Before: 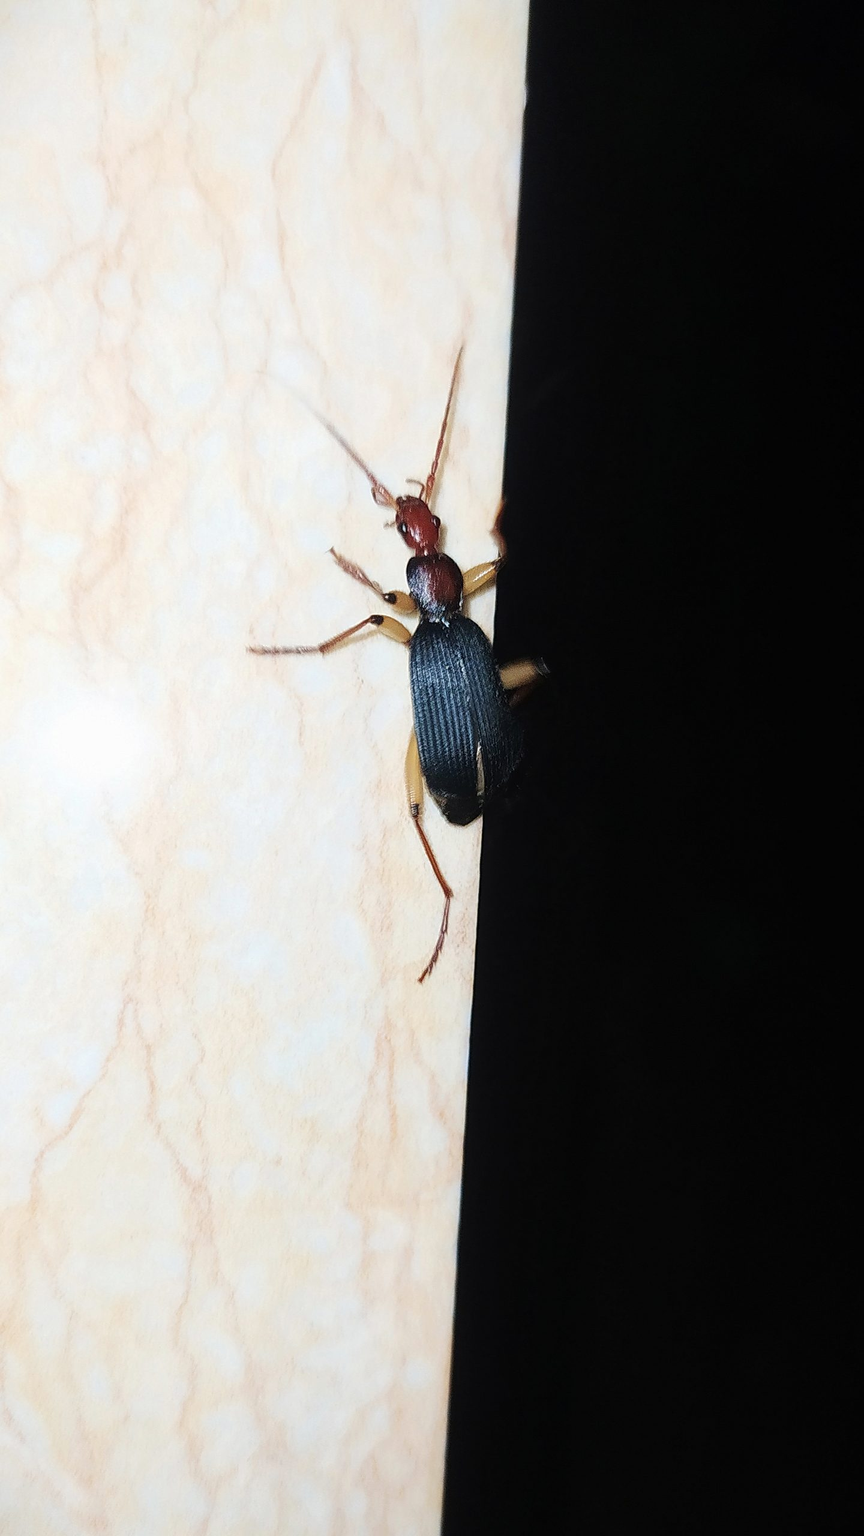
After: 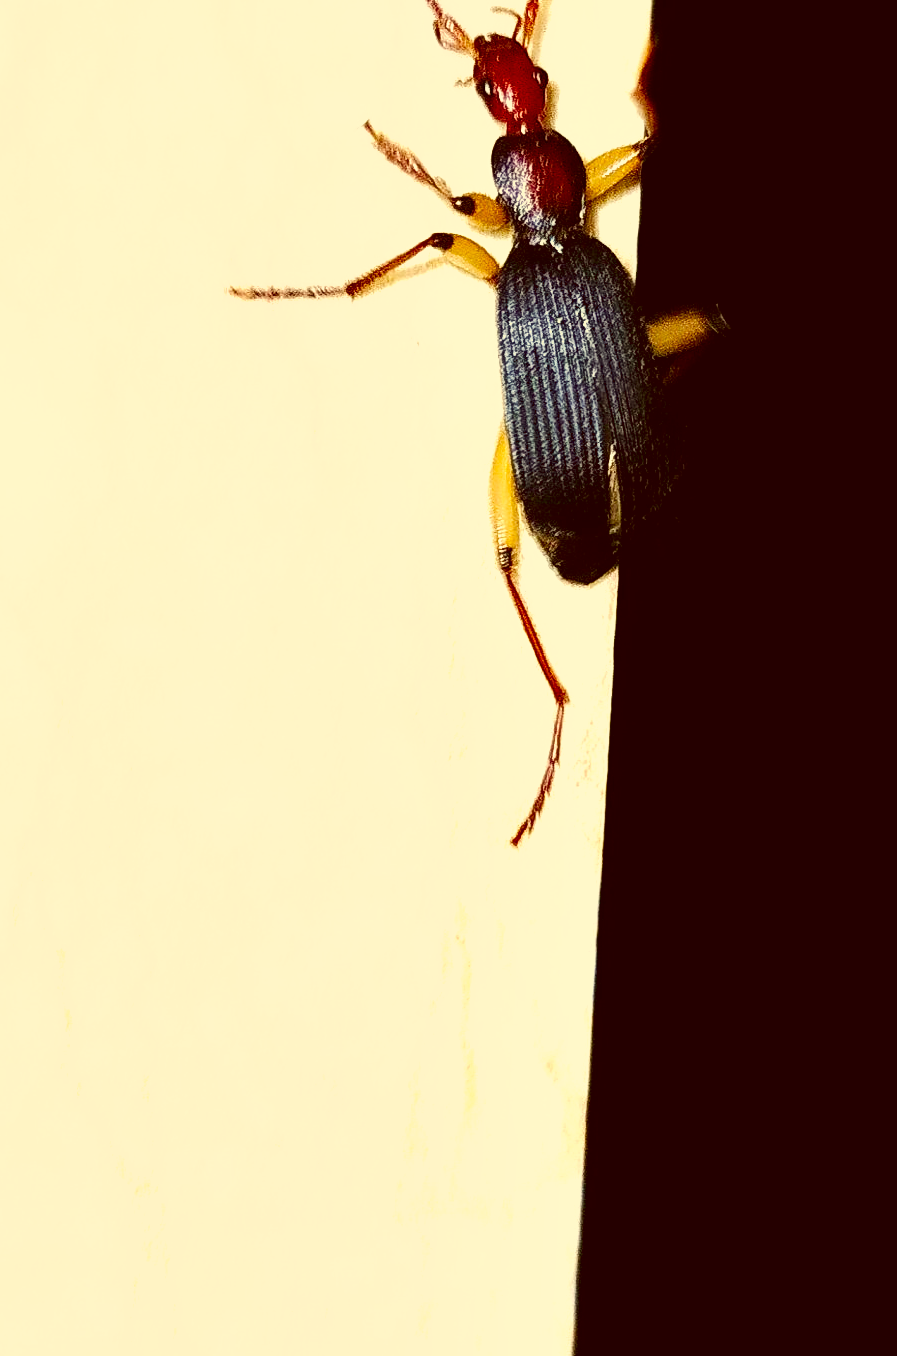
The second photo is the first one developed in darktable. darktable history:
shadows and highlights: shadows 13.55, white point adjustment 1.28, soften with gaussian
exposure: exposure 0.128 EV, compensate highlight preservation false
tone curve: curves: ch0 [(0, 0) (0.55, 0.716) (0.841, 0.969)], preserve colors none
contrast brightness saturation: contrast 0.067, brightness -0.13, saturation 0.062
color balance rgb: power › hue 207.24°, global offset › luminance -0.484%, perceptual saturation grading › global saturation 25.839%, perceptual brilliance grading › global brilliance 3.521%
crop: left 12.924%, top 30.966%, right 24.723%, bottom 16.028%
color correction: highlights a* 1.2, highlights b* 25.05, shadows a* 15.6, shadows b* 24.94
tone equalizer: -7 EV 0.205 EV, -6 EV 0.147 EV, -5 EV 0.114 EV, -4 EV 0.023 EV, -2 EV -0.037 EV, -1 EV -0.043 EV, +0 EV -0.038 EV
